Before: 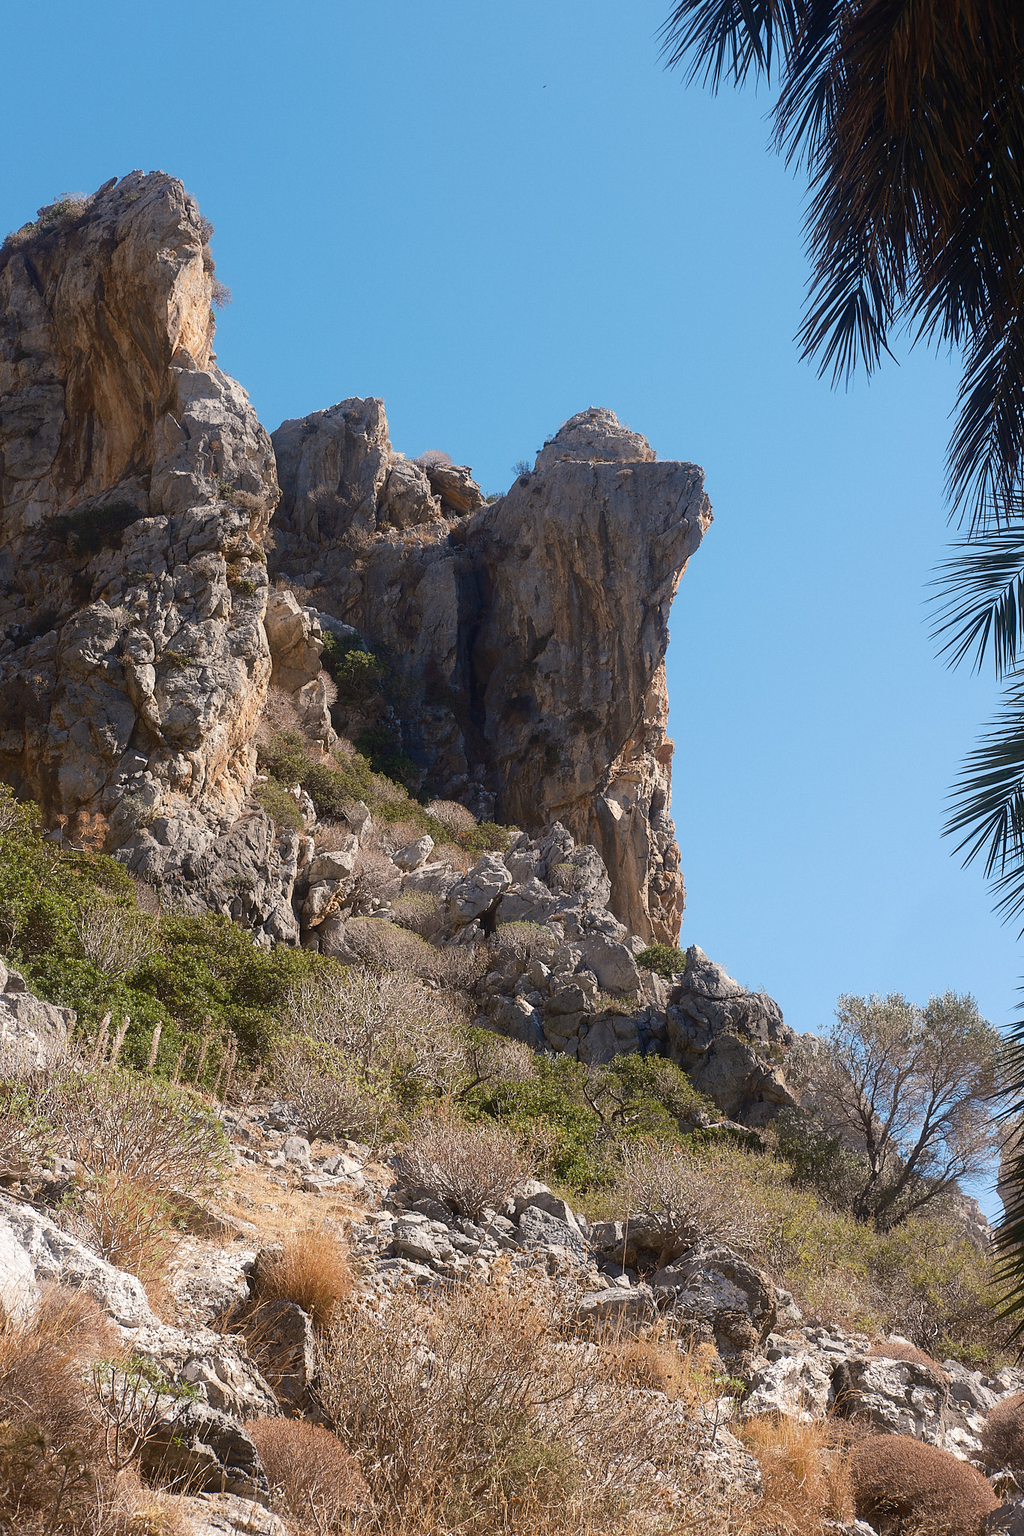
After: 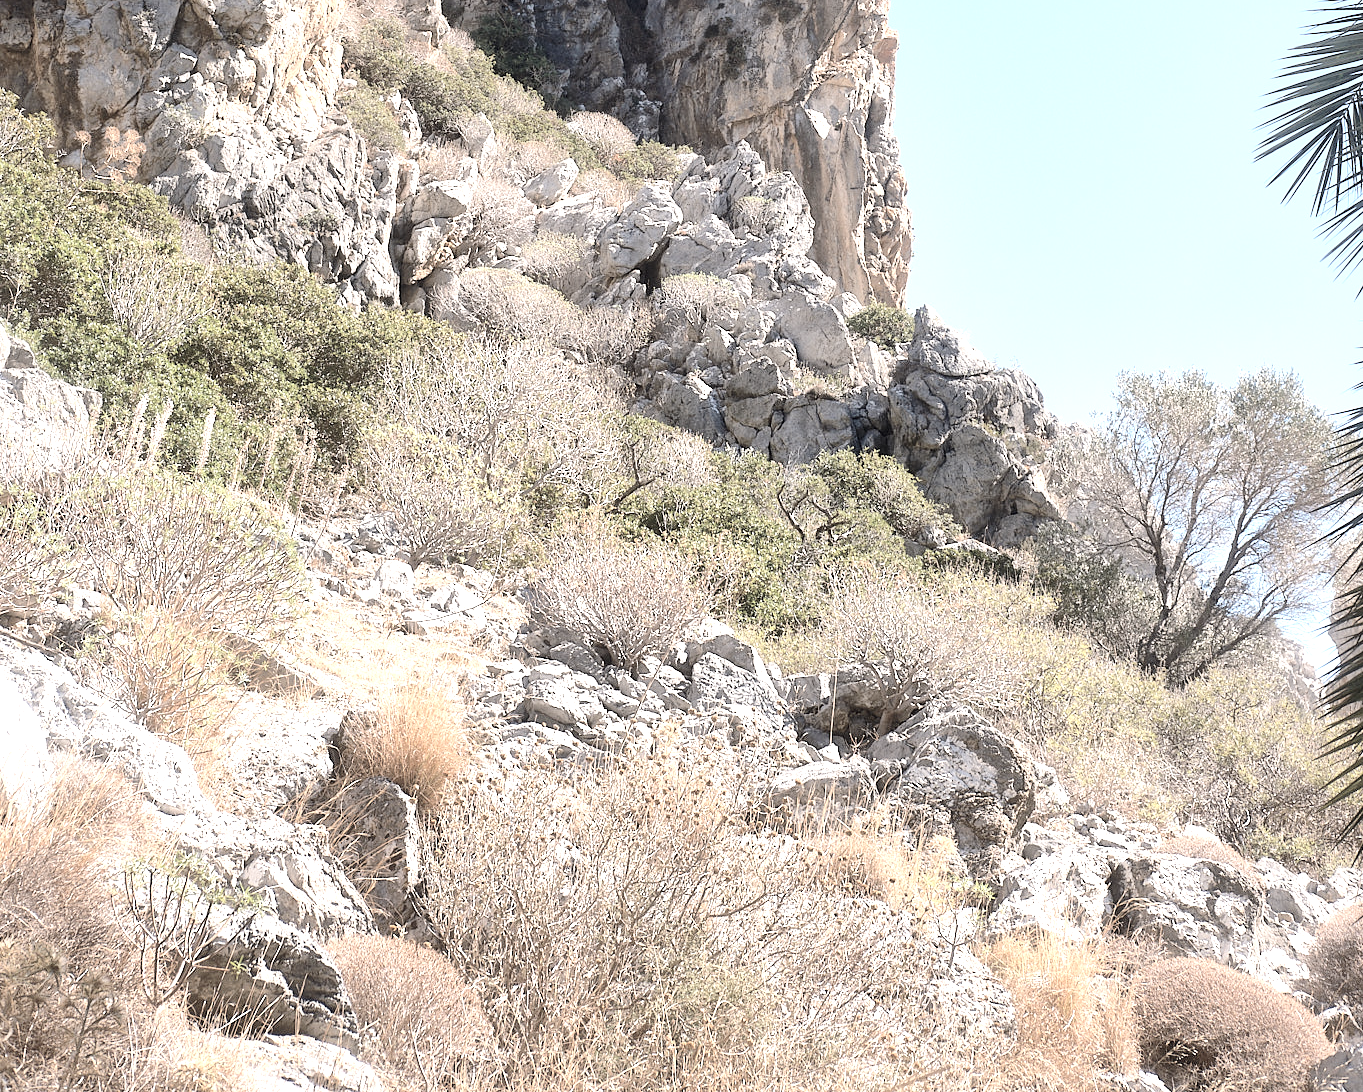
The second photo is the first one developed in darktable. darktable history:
crop and rotate: top 46.671%, right 0.08%
tone curve: curves: ch0 [(0, 0) (0.003, 0.014) (0.011, 0.017) (0.025, 0.023) (0.044, 0.035) (0.069, 0.04) (0.1, 0.062) (0.136, 0.099) (0.177, 0.152) (0.224, 0.214) (0.277, 0.291) (0.335, 0.383) (0.399, 0.487) (0.468, 0.581) (0.543, 0.662) (0.623, 0.738) (0.709, 0.802) (0.801, 0.871) (0.898, 0.936) (1, 1)], color space Lab, independent channels, preserve colors none
local contrast: mode bilateral grid, contrast 25, coarseness 59, detail 152%, midtone range 0.2
exposure: black level correction 0.001, exposure 0.96 EV, compensate highlight preservation false
contrast brightness saturation: brightness 0.188, saturation -0.493
